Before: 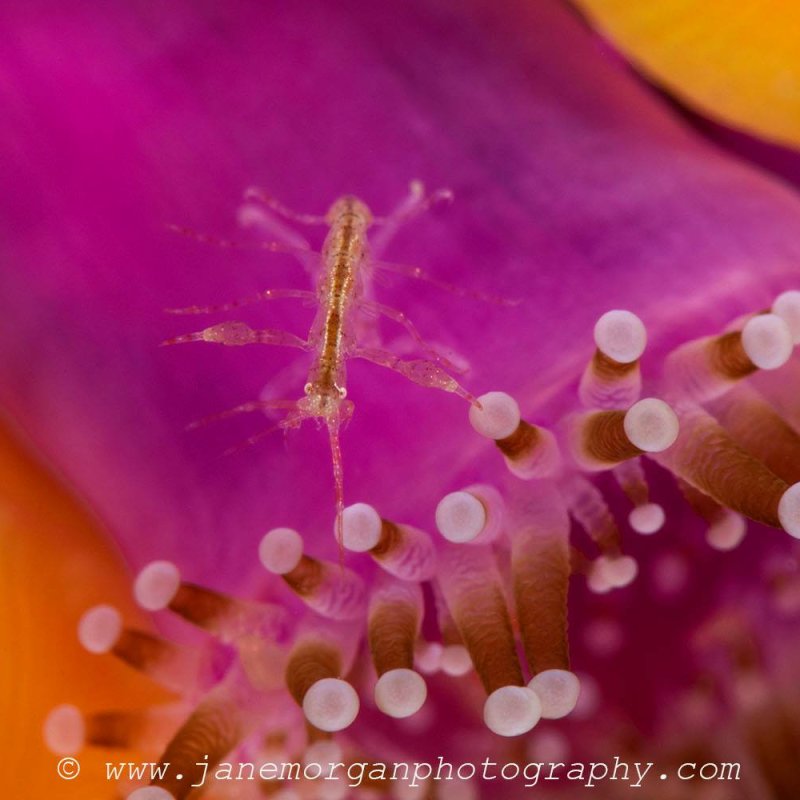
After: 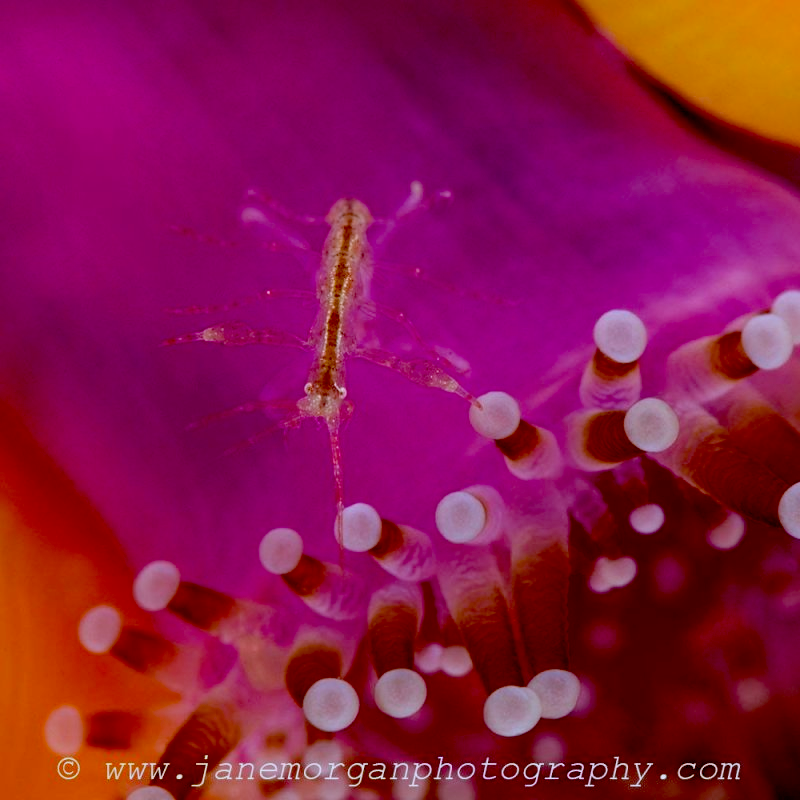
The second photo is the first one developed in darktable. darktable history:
white balance: emerald 1
color correction: highlights a* -2.24, highlights b* -18.1
exposure: black level correction 0.046, exposure -0.228 EV, compensate highlight preservation false
